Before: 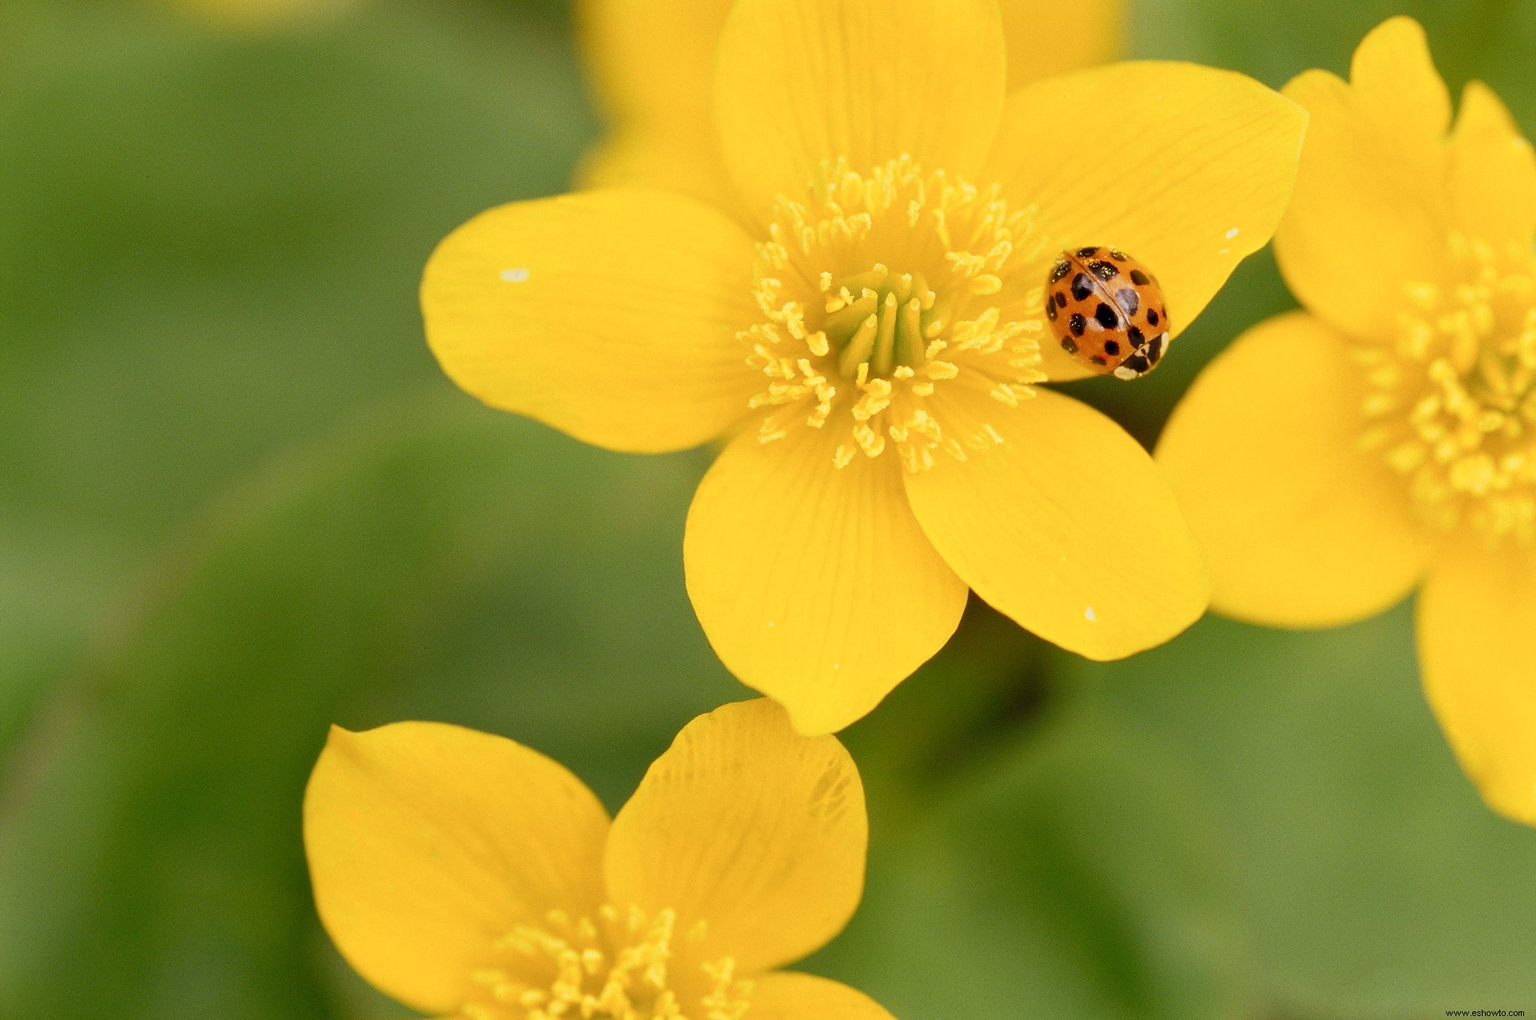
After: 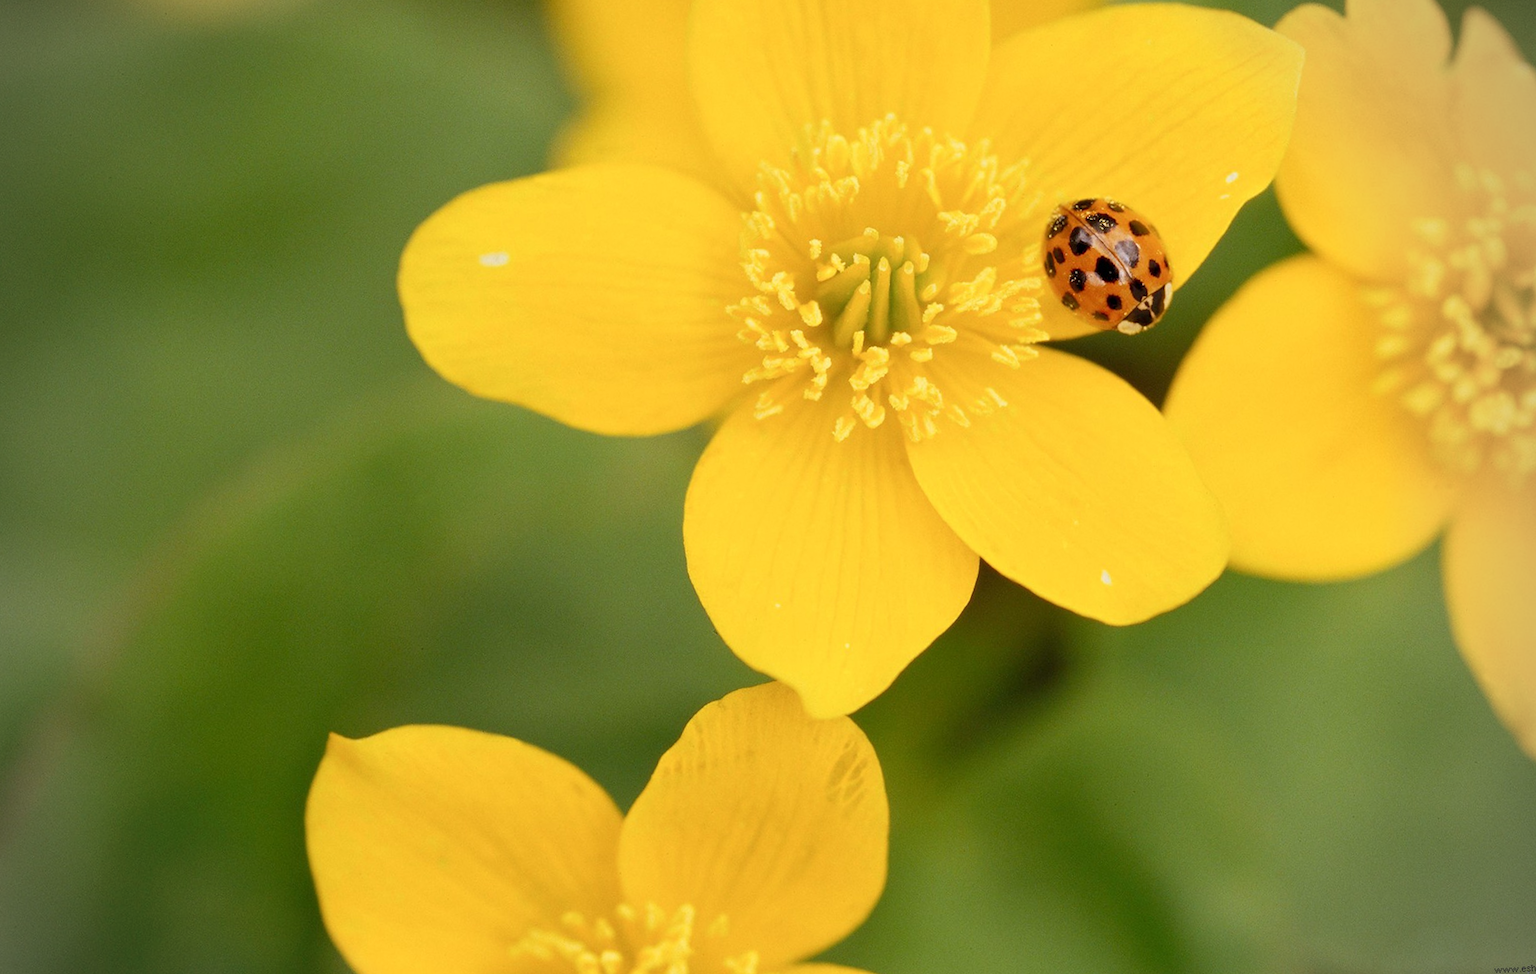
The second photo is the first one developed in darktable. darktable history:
vignetting: on, module defaults
rotate and perspective: rotation -3°, crop left 0.031, crop right 0.968, crop top 0.07, crop bottom 0.93
